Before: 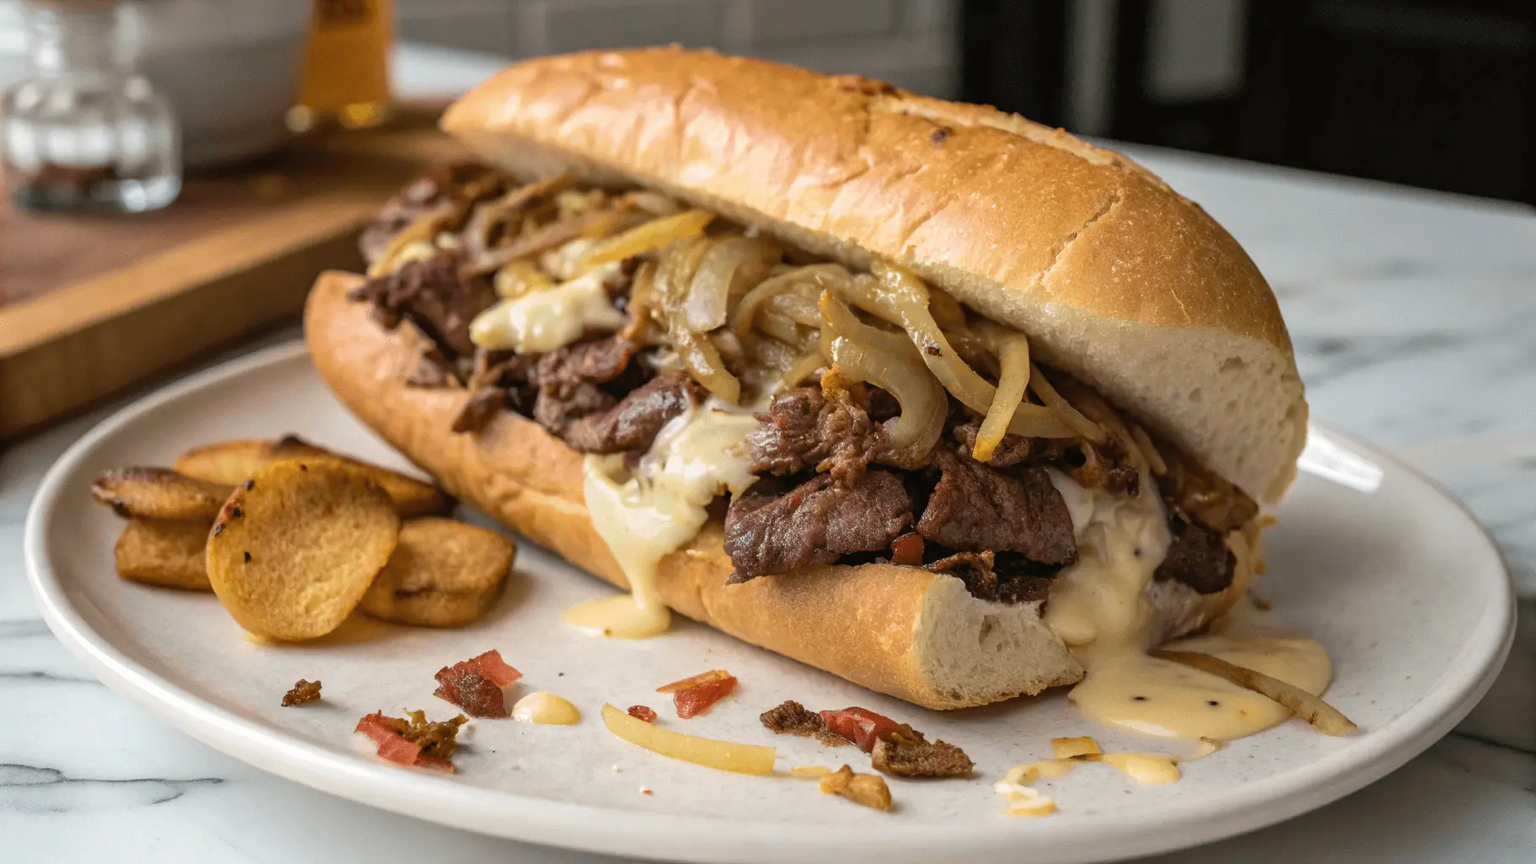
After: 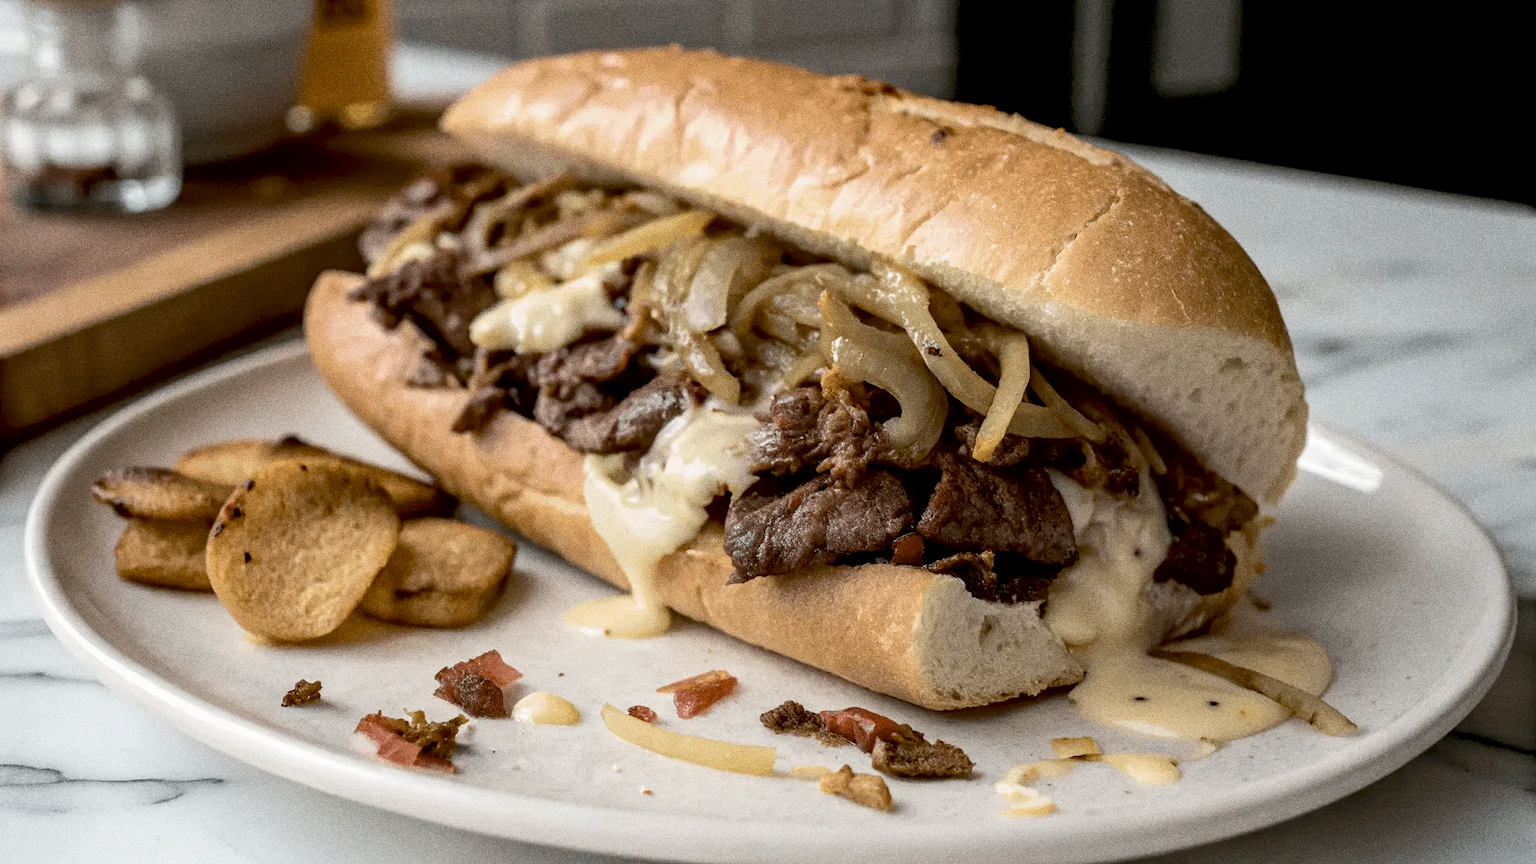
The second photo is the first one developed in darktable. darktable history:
exposure: black level correction 0.016, exposure -0.009 EV, compensate highlight preservation false
grain: coarseness 0.09 ISO, strength 40%
contrast brightness saturation: contrast 0.1, saturation -0.3
